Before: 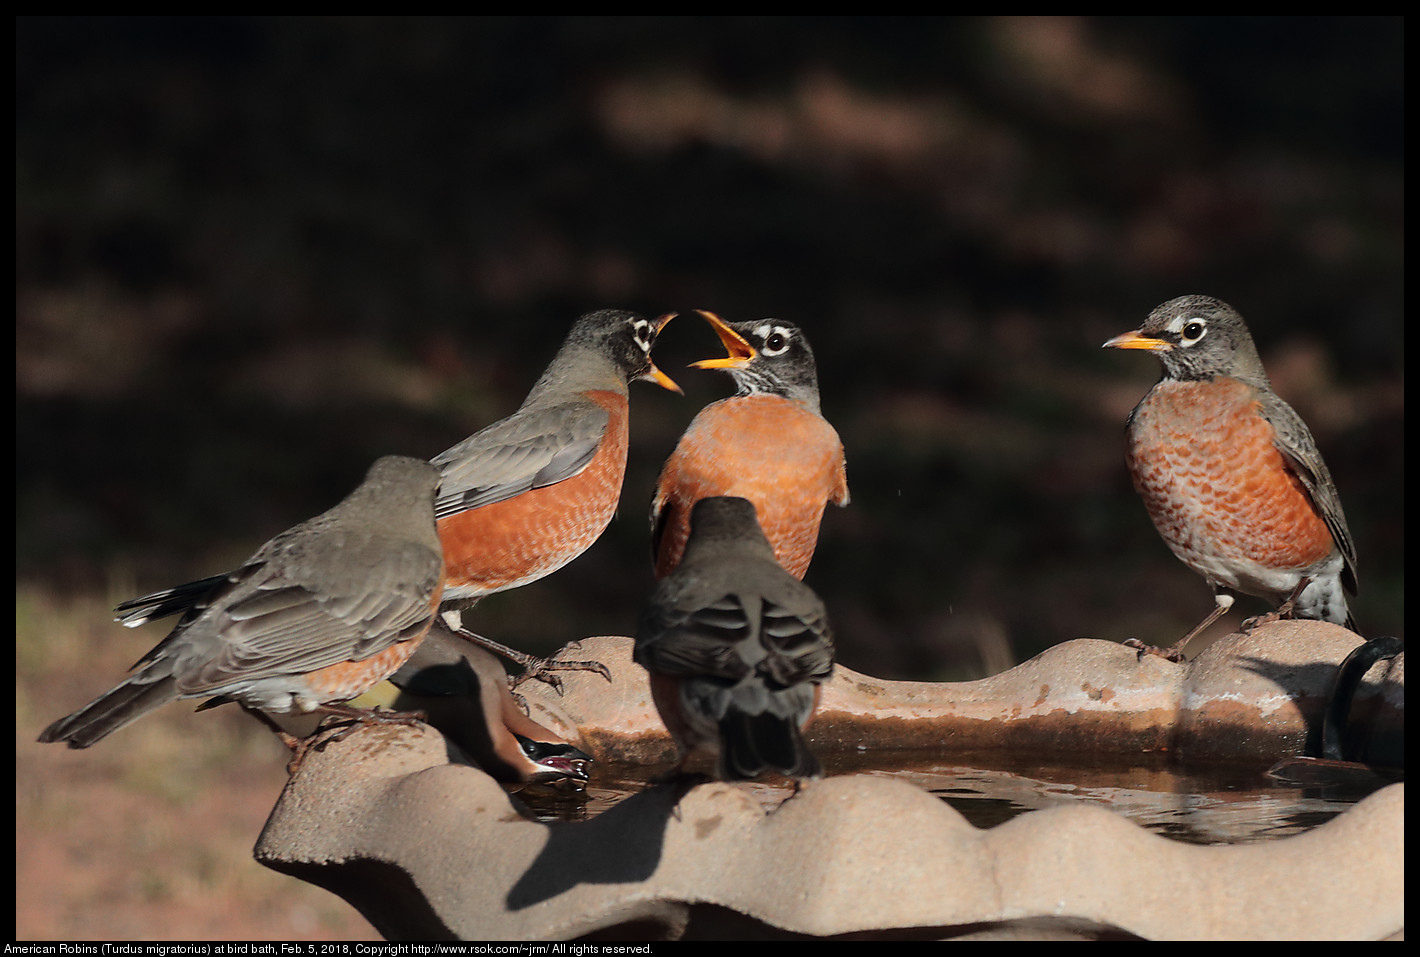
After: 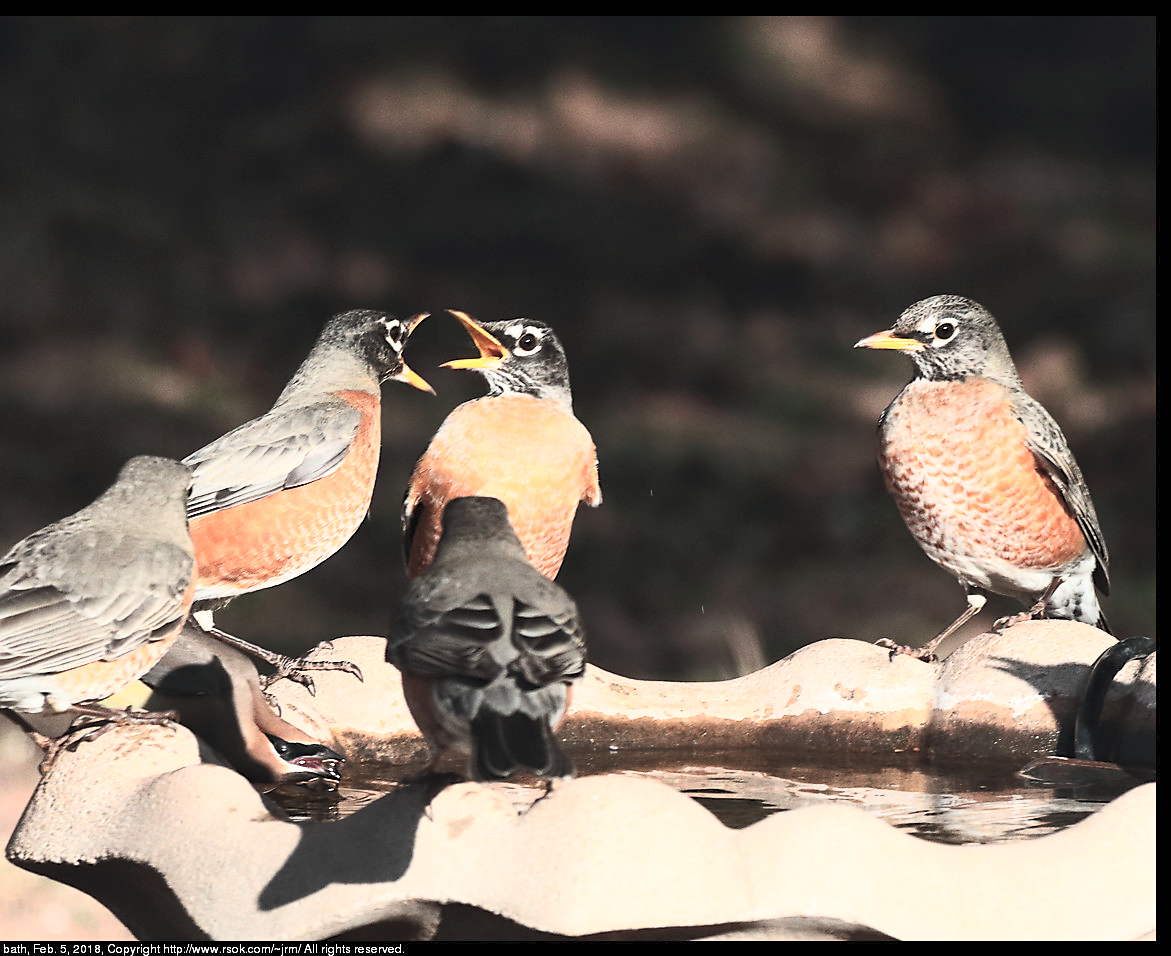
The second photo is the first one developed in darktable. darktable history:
exposure: compensate exposure bias true, compensate highlight preservation false
contrast brightness saturation: contrast 0.434, brightness 0.546, saturation -0.195
sharpen: amount 0.216
tone equalizer: edges refinement/feathering 500, mask exposure compensation -1.57 EV, preserve details no
crop: left 17.509%, bottom 0.033%
base curve: curves: ch0 [(0, 0) (0.579, 0.807) (1, 1)], preserve colors none
